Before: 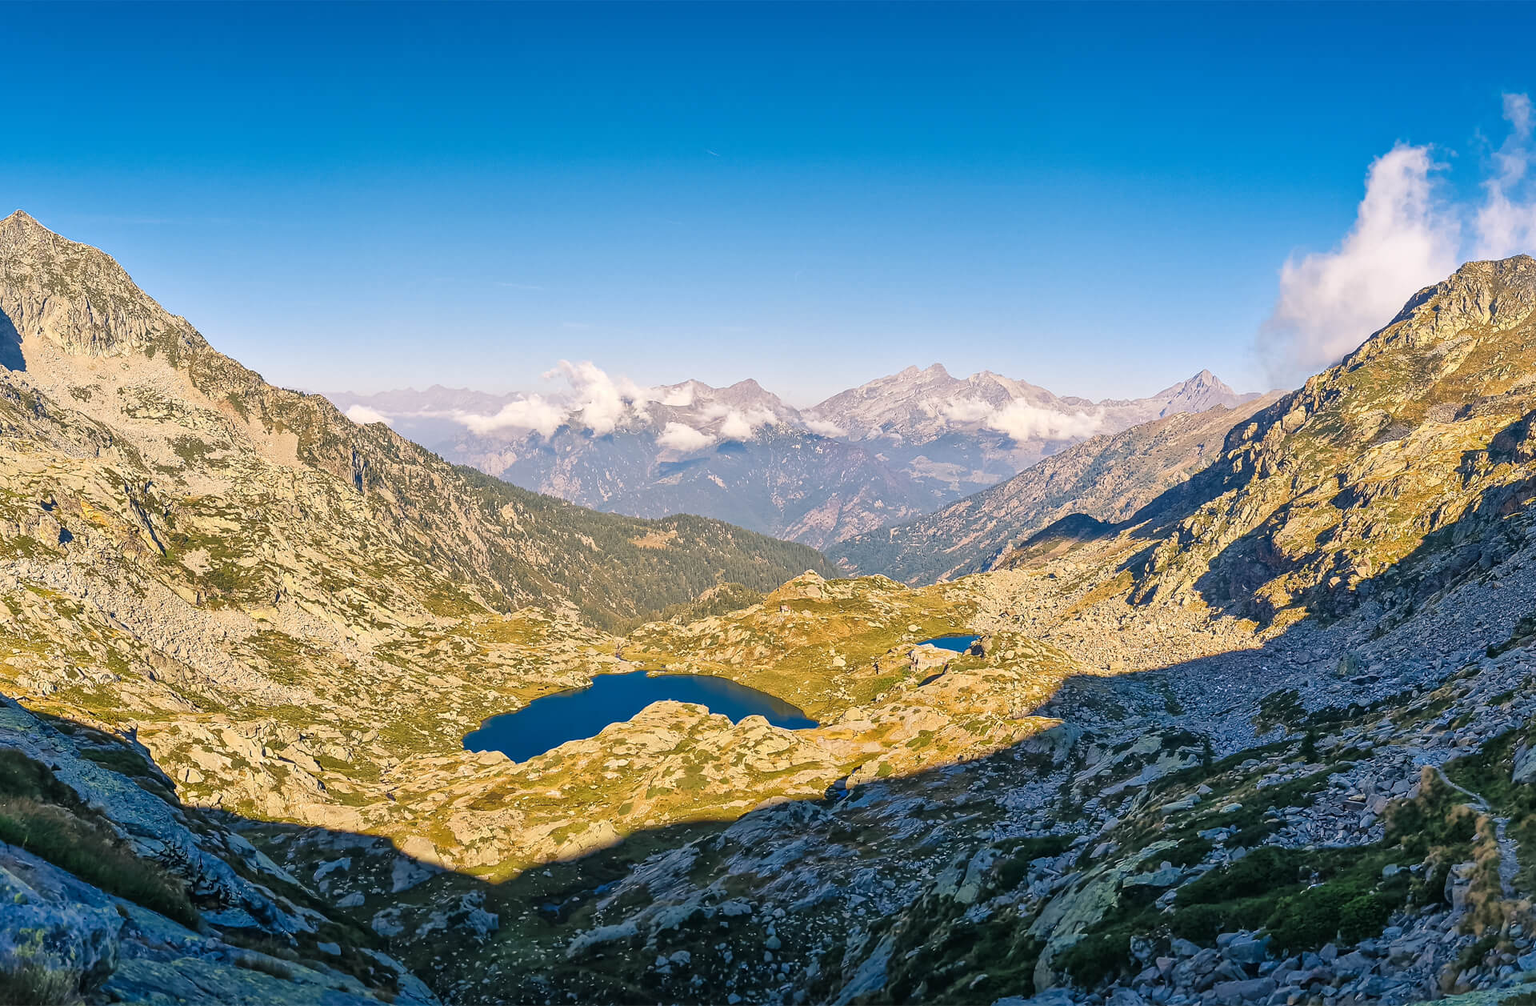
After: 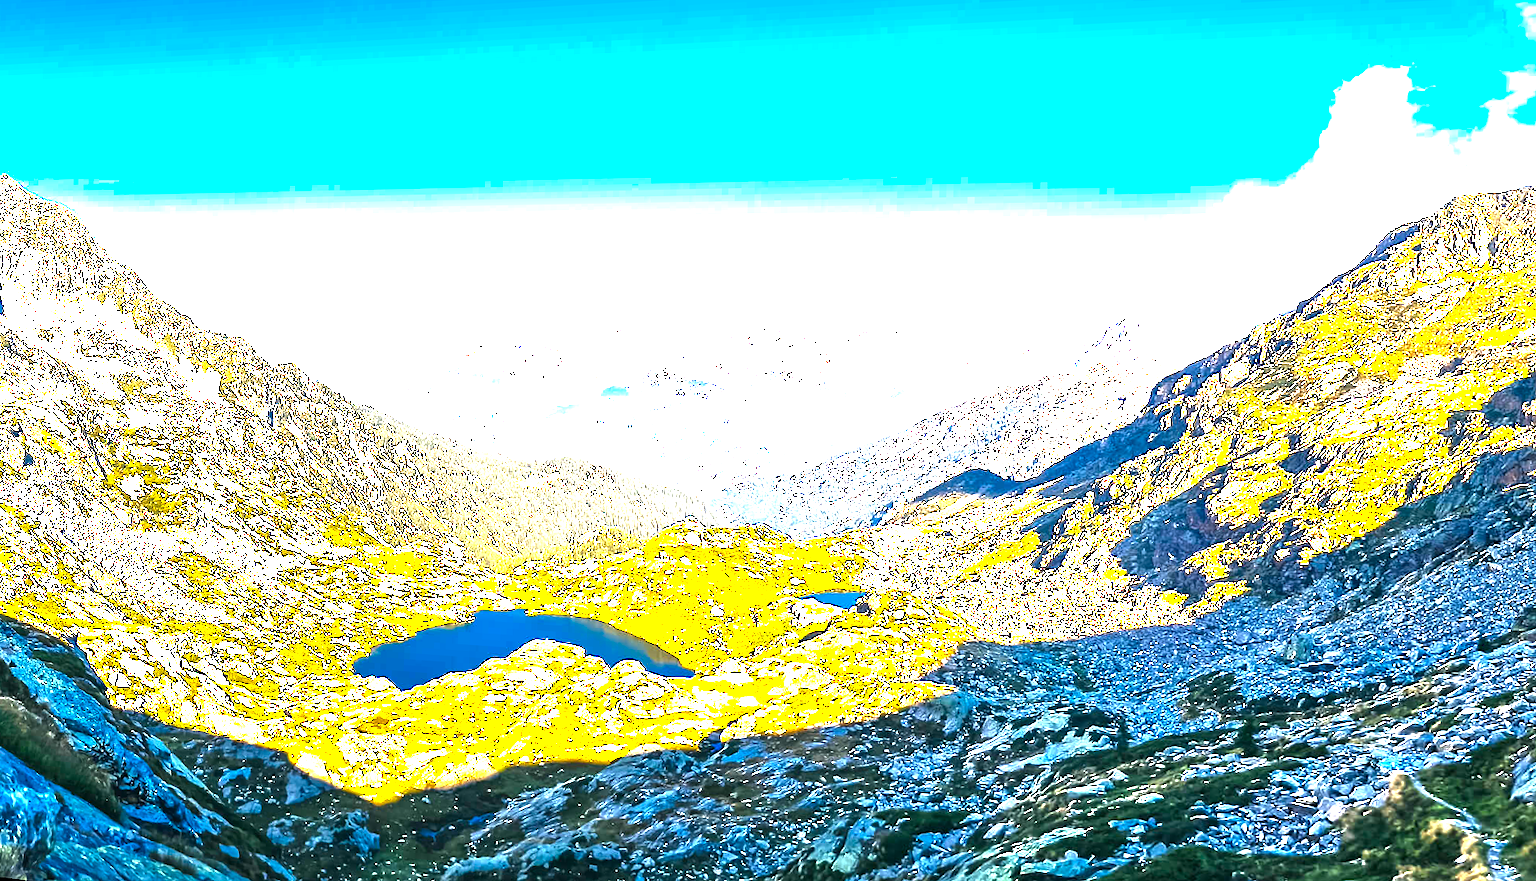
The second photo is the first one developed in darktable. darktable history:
color balance rgb: perceptual saturation grading › global saturation 25%, perceptual brilliance grading › global brilliance 35%, perceptual brilliance grading › highlights 50%, perceptual brilliance grading › mid-tones 60%, perceptual brilliance grading › shadows 35%, global vibrance 20%
rotate and perspective: rotation 1.69°, lens shift (vertical) -0.023, lens shift (horizontal) -0.291, crop left 0.025, crop right 0.988, crop top 0.092, crop bottom 0.842
rgb curve: curves: ch0 [(0, 0) (0.175, 0.154) (0.785, 0.663) (1, 1)]
